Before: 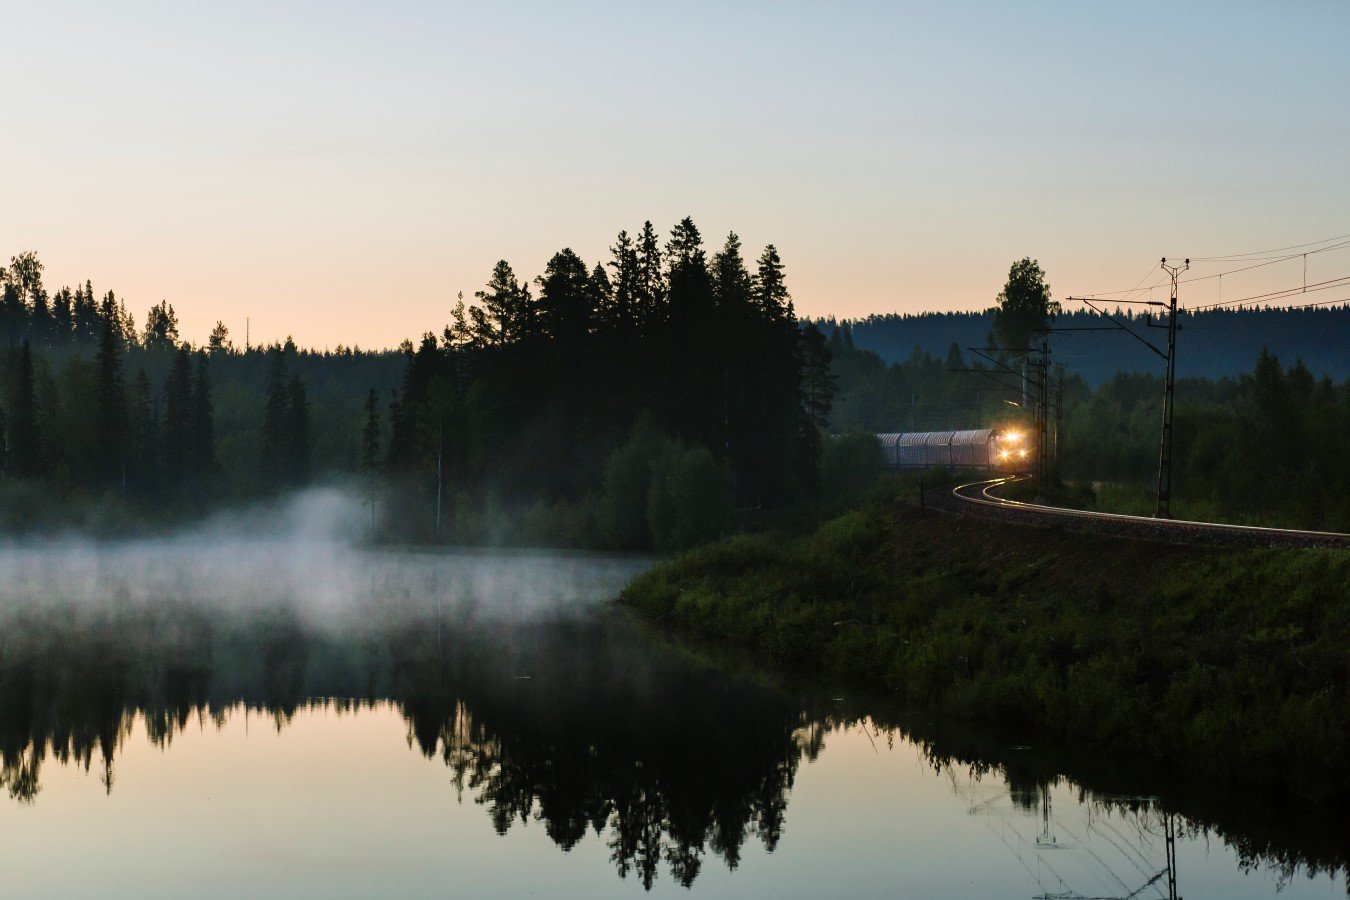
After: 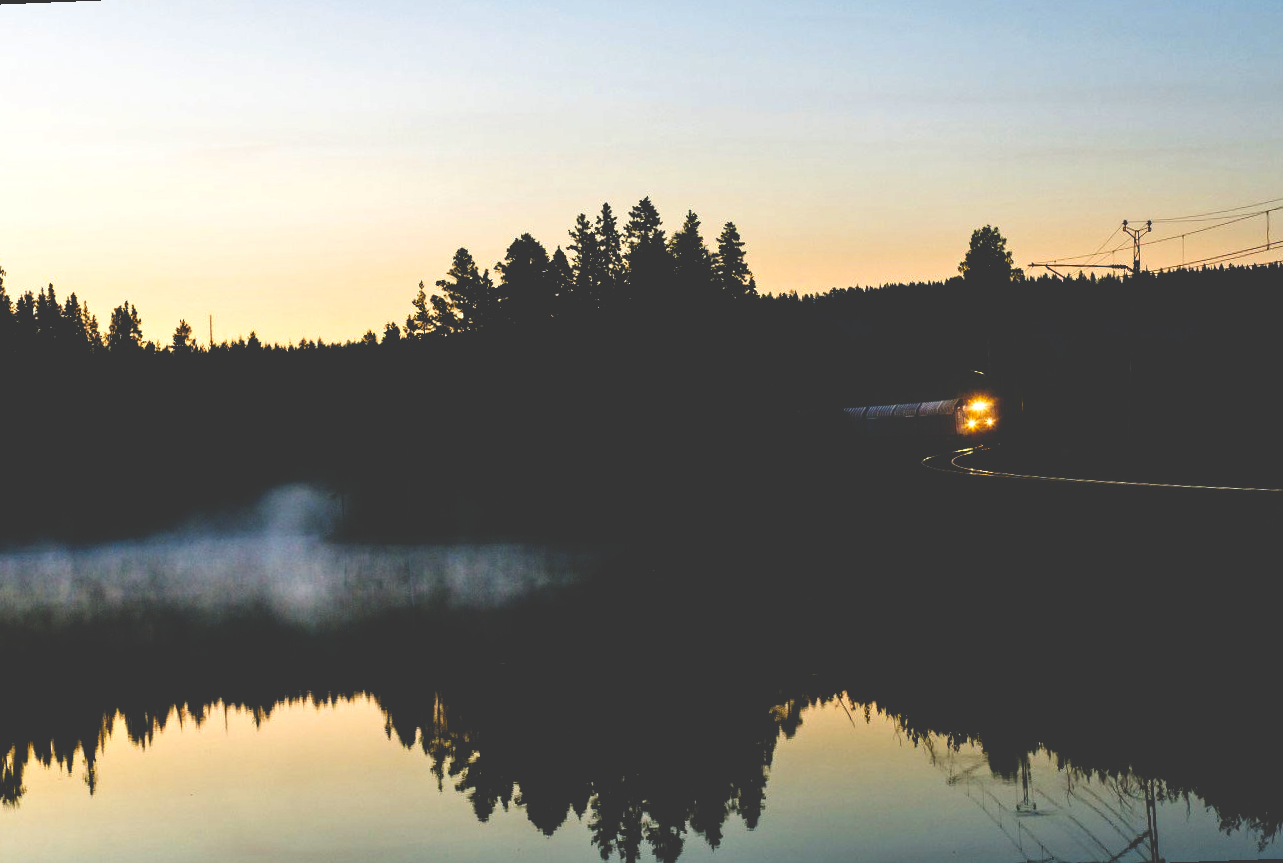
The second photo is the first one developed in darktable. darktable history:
base curve: curves: ch0 [(0, 0.036) (0.083, 0.04) (0.804, 1)], preserve colors none
rotate and perspective: rotation -2.12°, lens shift (vertical) 0.009, lens shift (horizontal) -0.008, automatic cropping original format, crop left 0.036, crop right 0.964, crop top 0.05, crop bottom 0.959
exposure: compensate highlight preservation false
color contrast: green-magenta contrast 0.8, blue-yellow contrast 1.1, unbound 0
local contrast: highlights 100%, shadows 100%, detail 120%, midtone range 0.2
